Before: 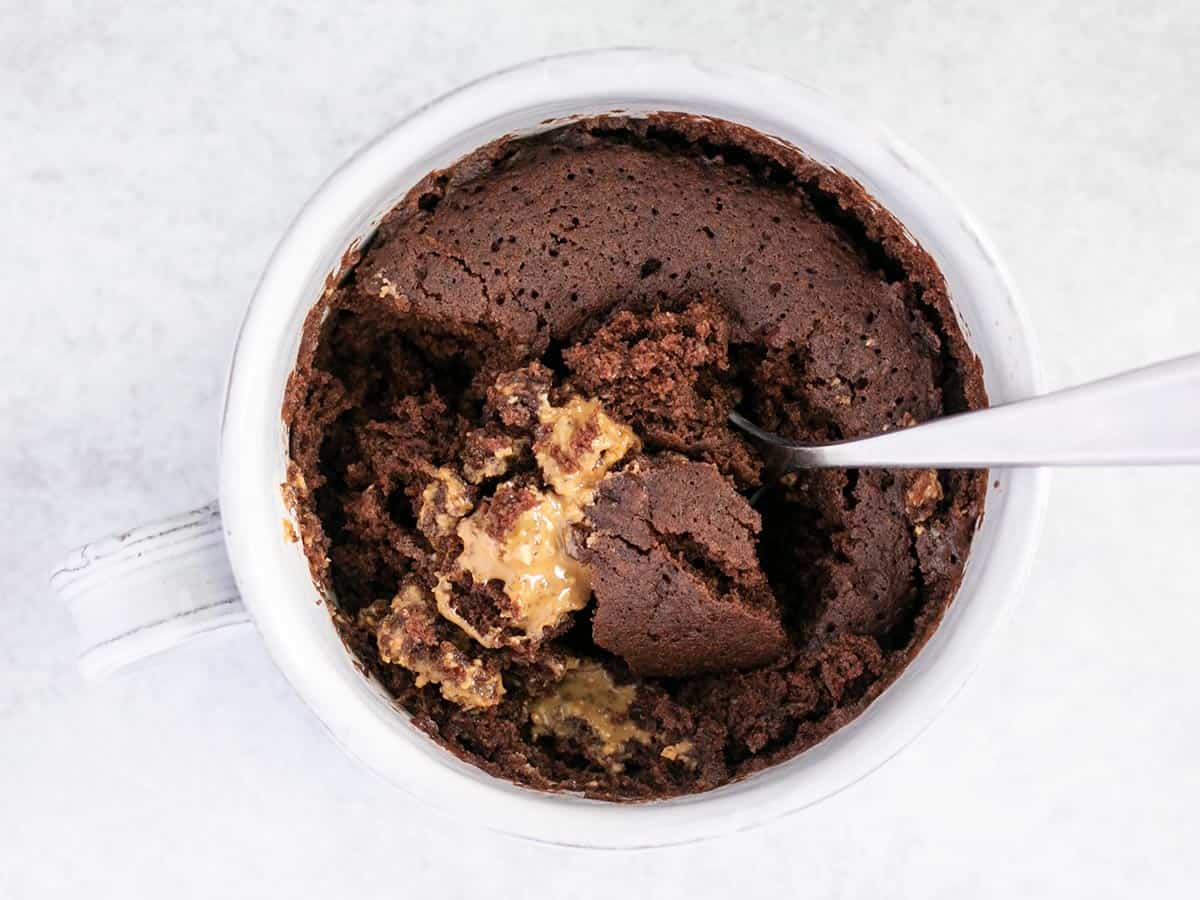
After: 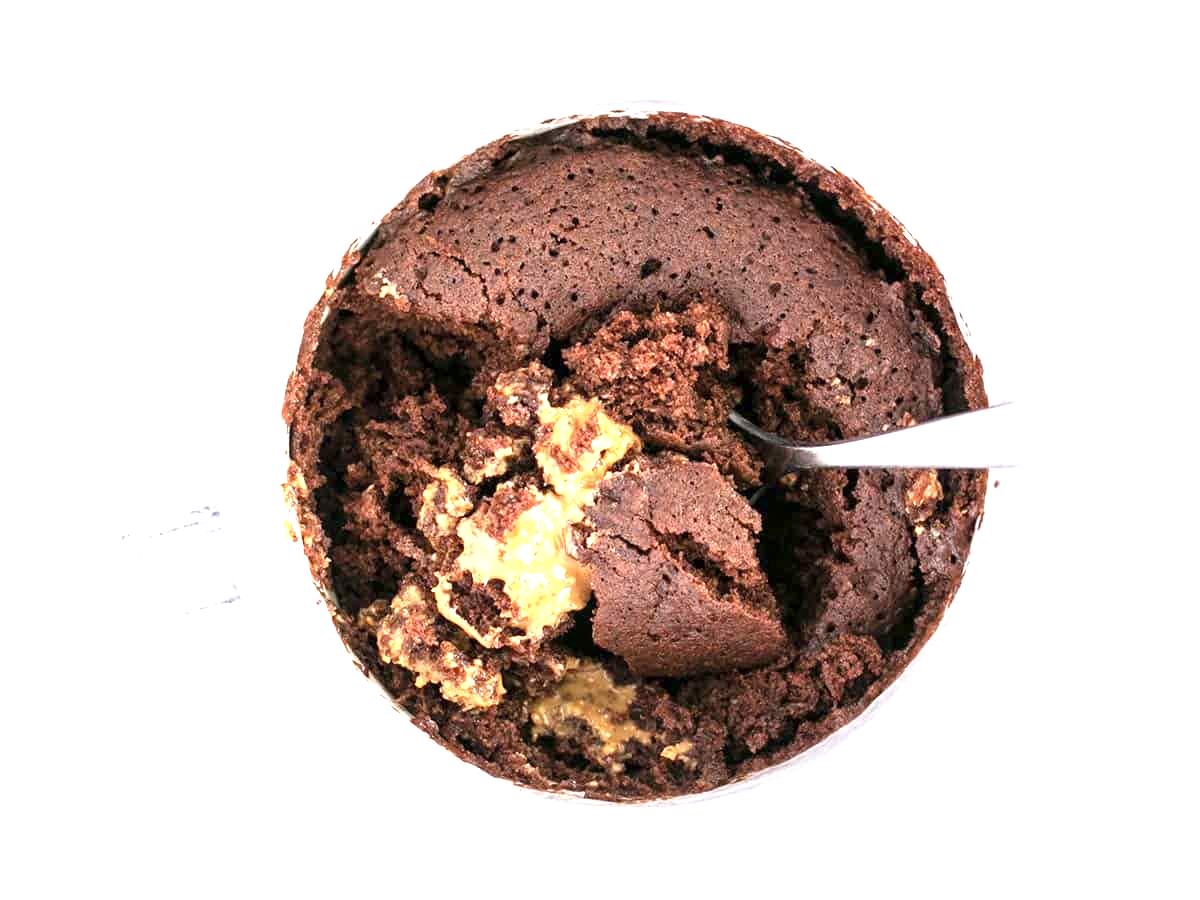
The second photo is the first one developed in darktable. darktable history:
local contrast: highlights 106%, shadows 97%, detail 119%, midtone range 0.2
exposure: black level correction 0, exposure 1.199 EV, compensate highlight preservation false
